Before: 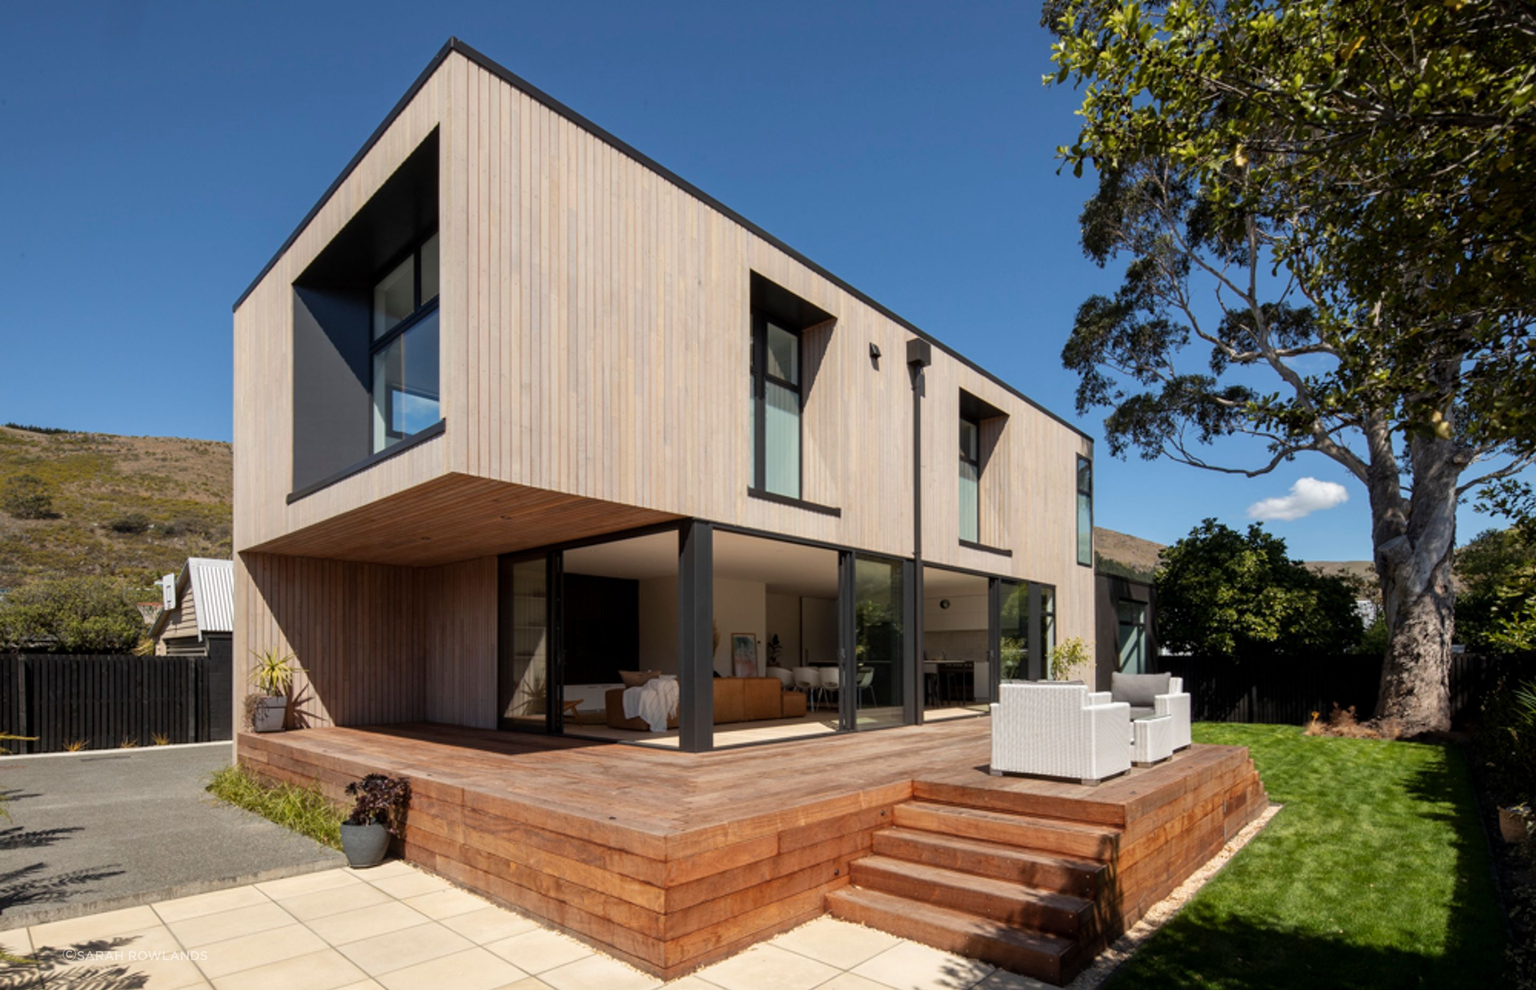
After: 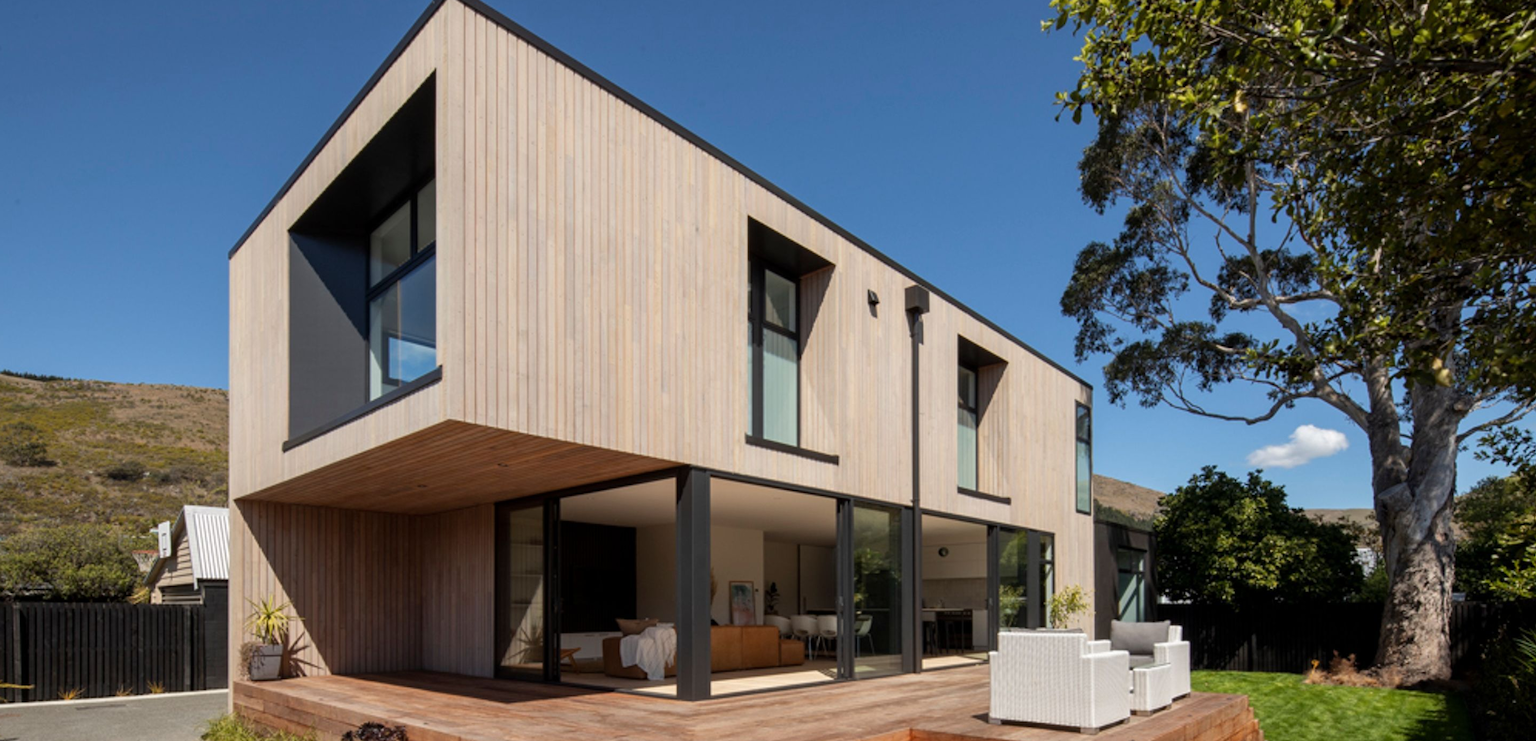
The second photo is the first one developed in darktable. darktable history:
crop: left 0.353%, top 5.524%, bottom 19.846%
